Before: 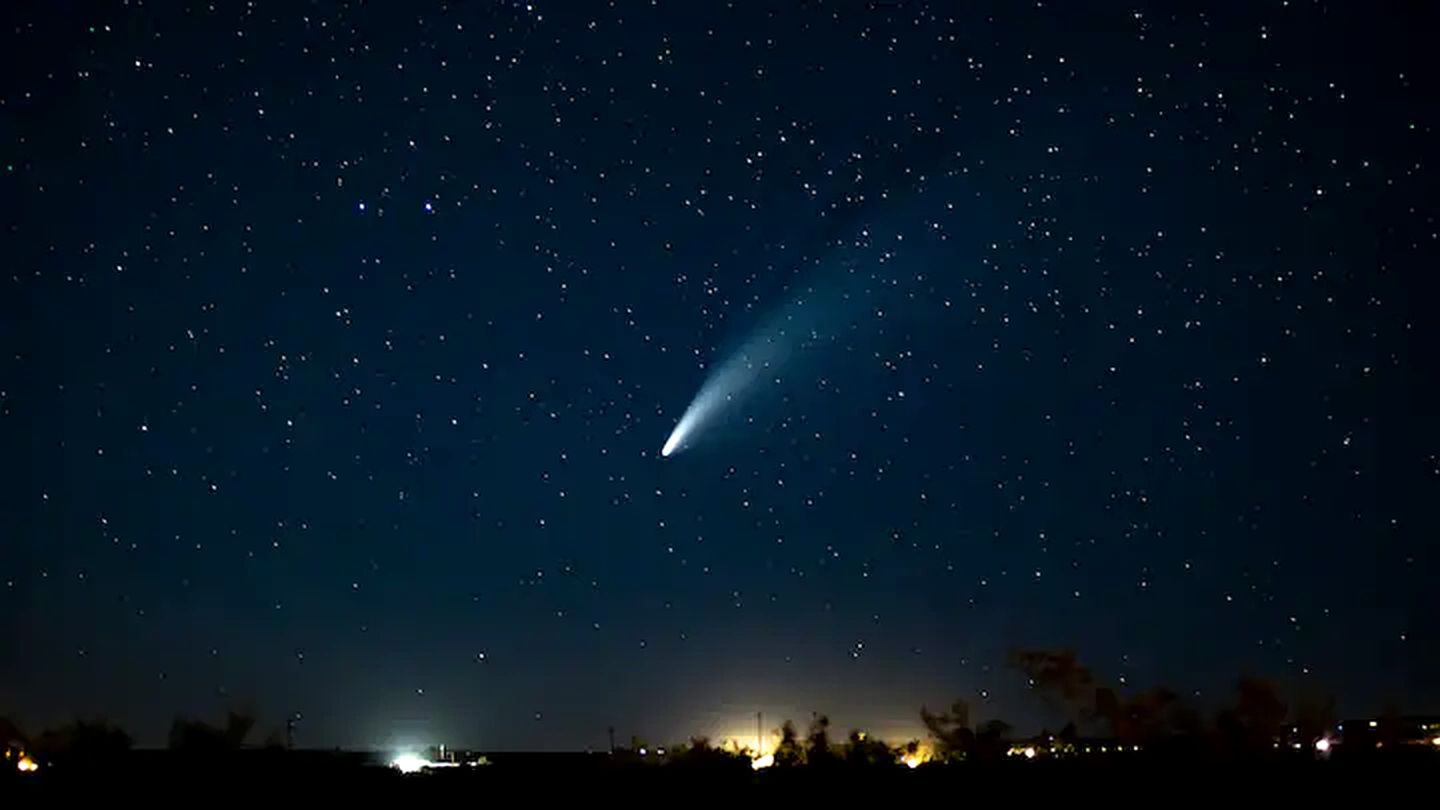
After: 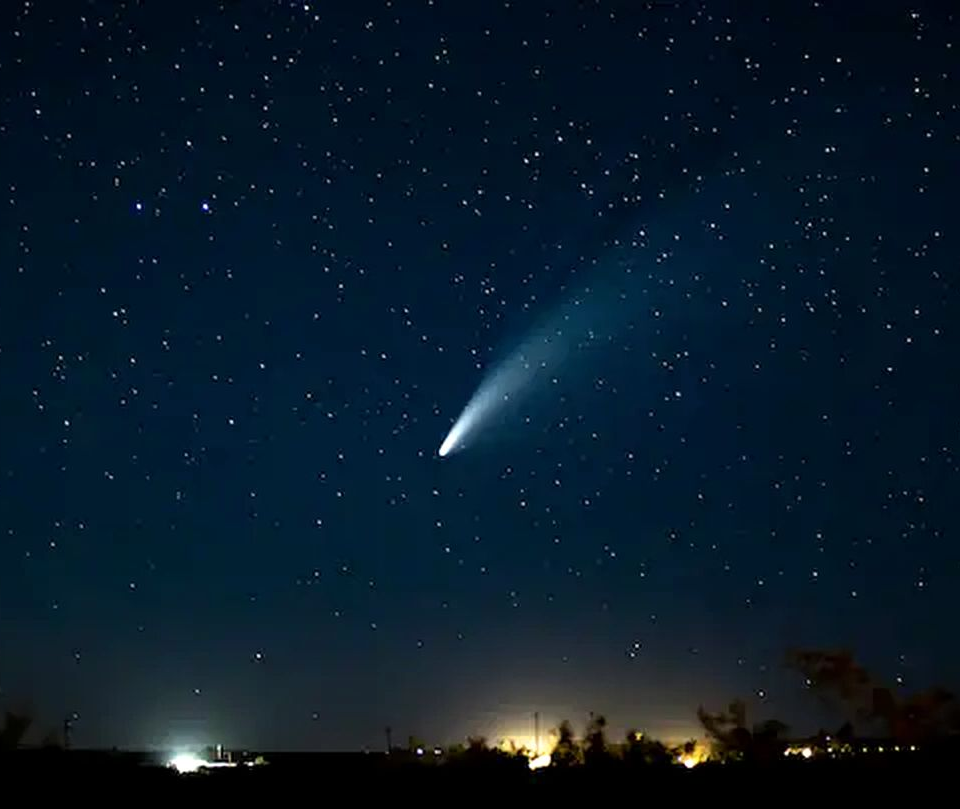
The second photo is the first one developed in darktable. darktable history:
crop and rotate: left 15.554%, right 17.744%
